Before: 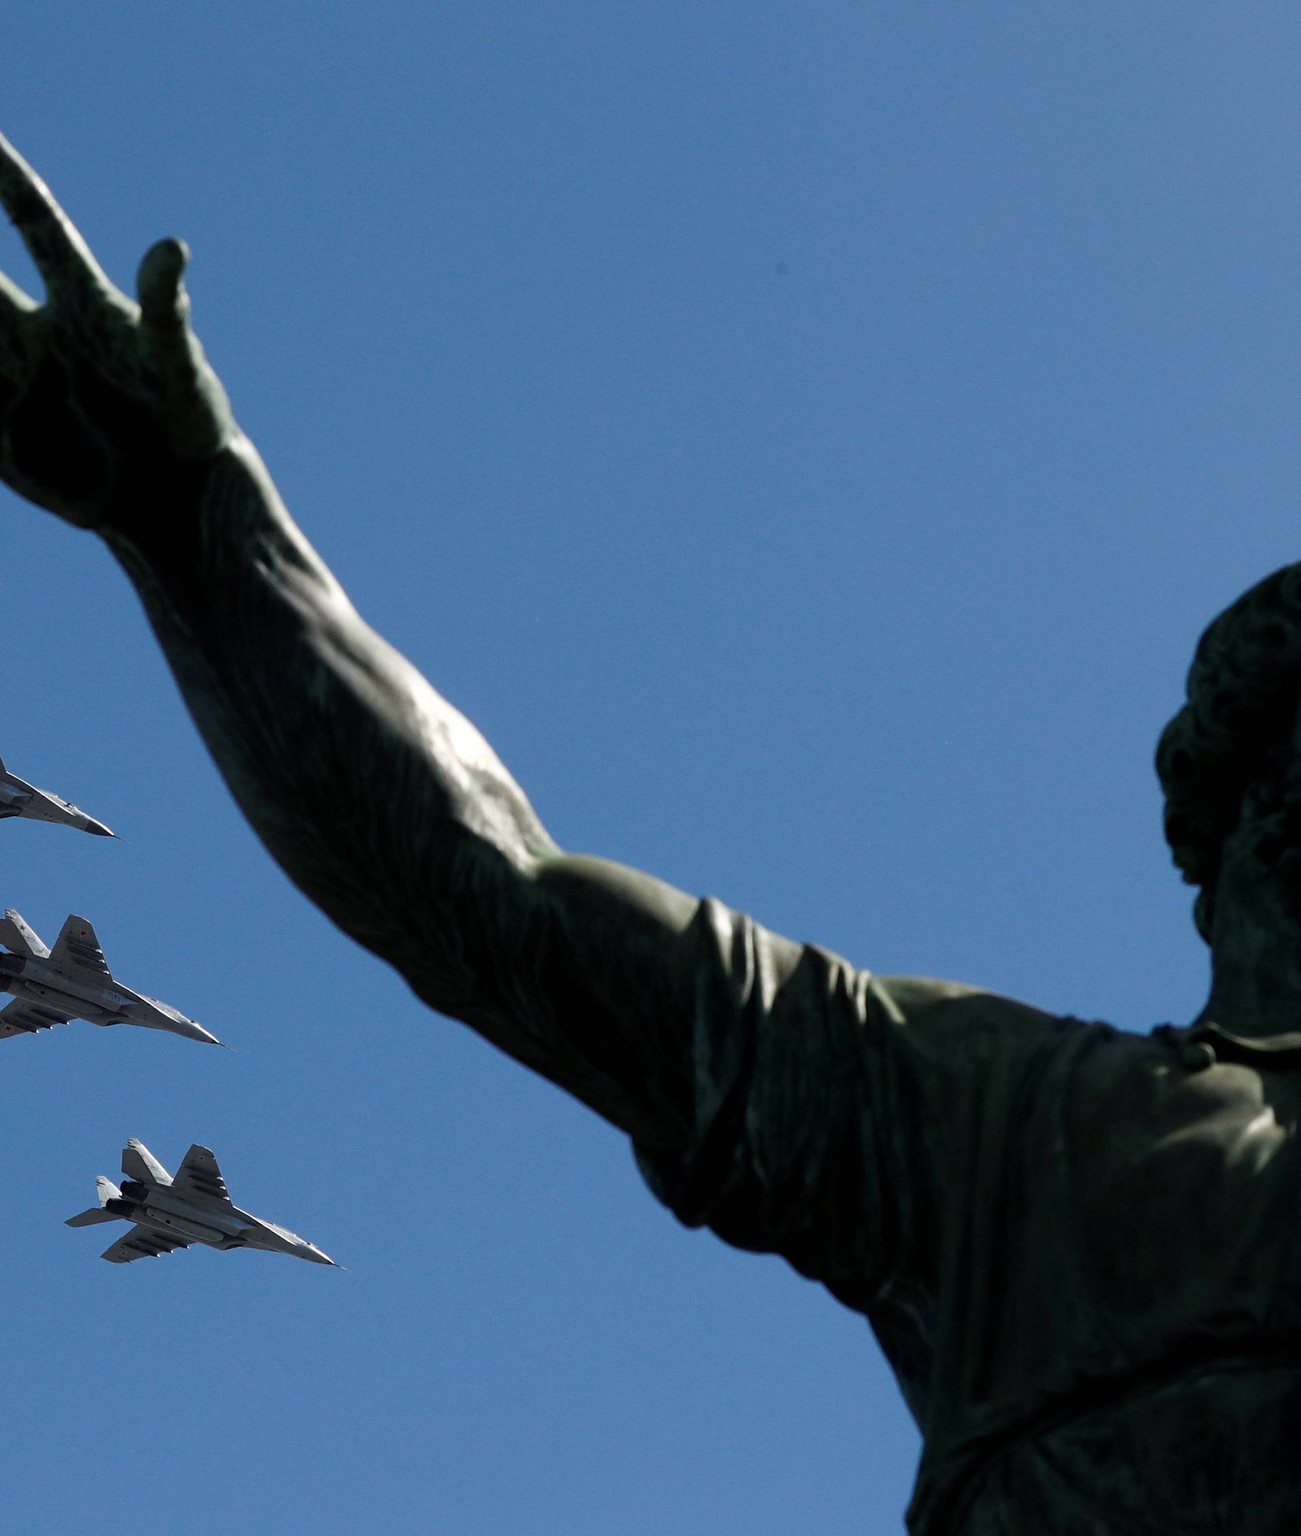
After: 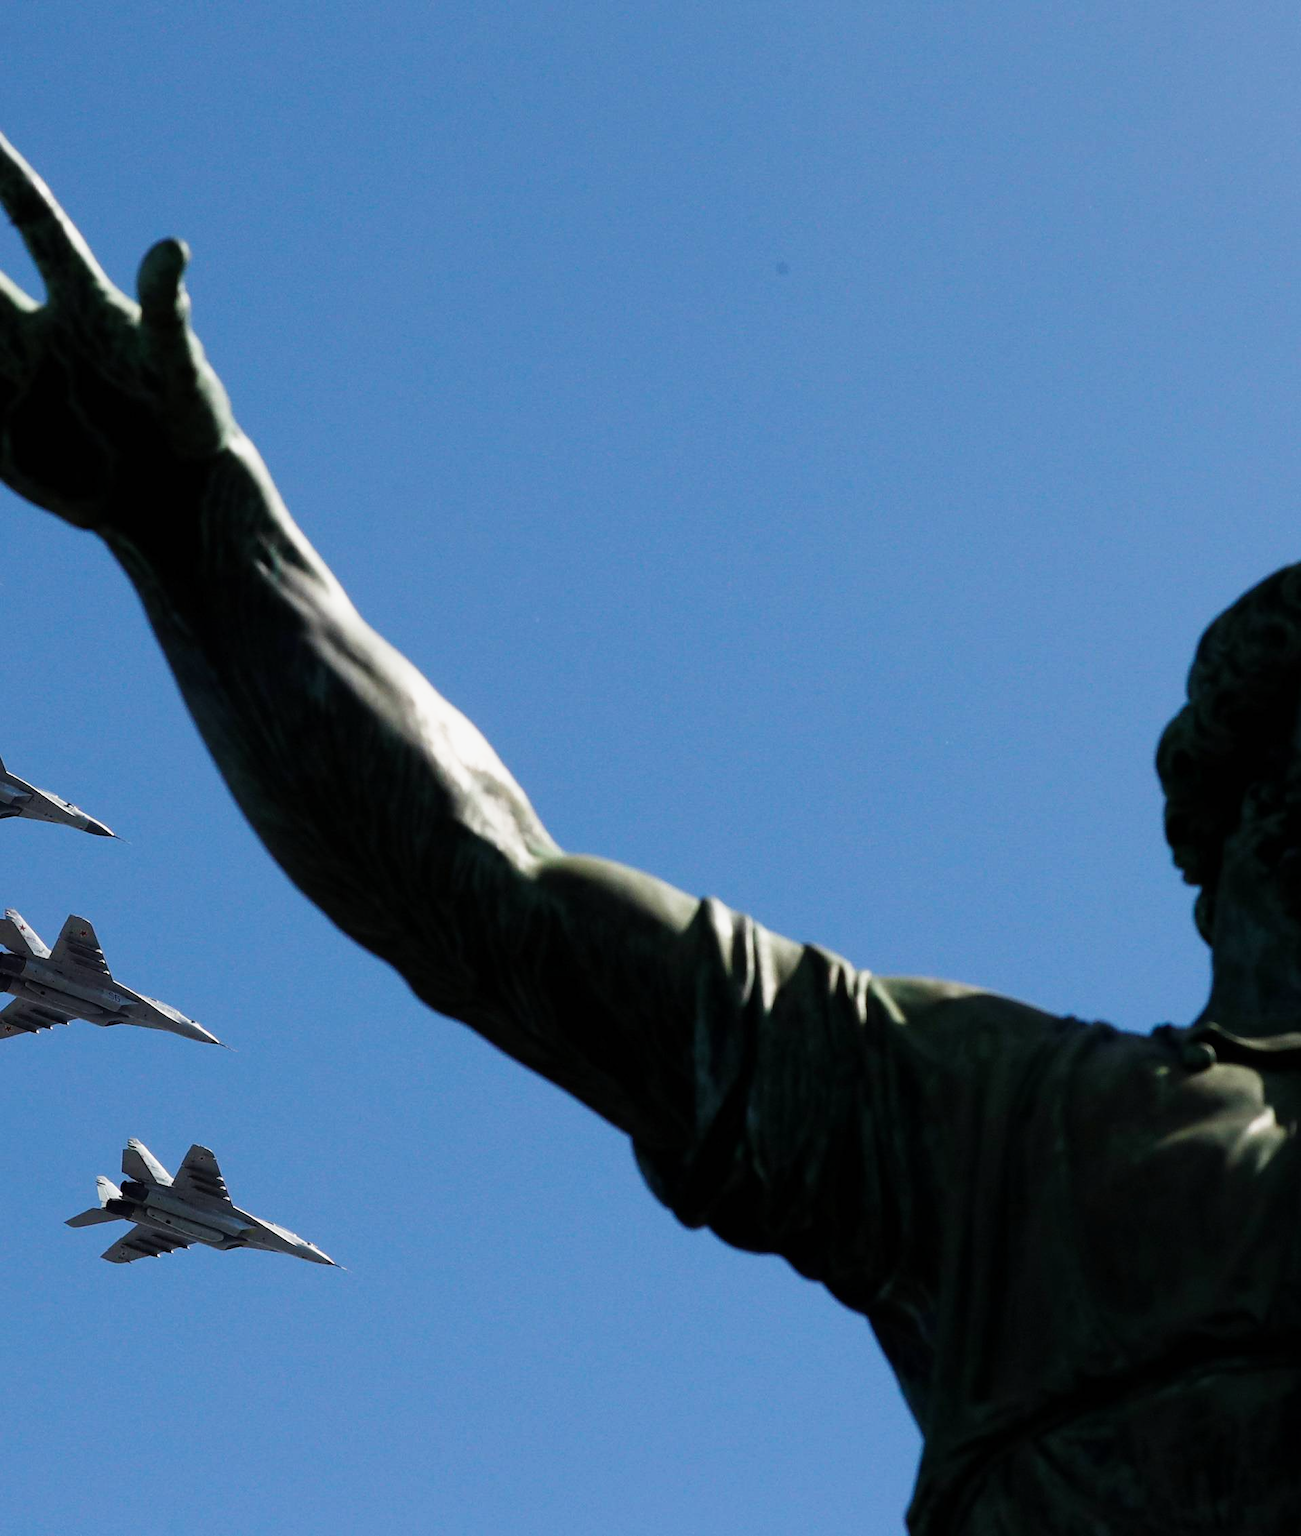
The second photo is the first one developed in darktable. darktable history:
tone curve: curves: ch0 [(0, 0) (0.091, 0.075) (0.409, 0.457) (0.733, 0.82) (0.844, 0.908) (0.909, 0.942) (1, 0.973)]; ch1 [(0, 0) (0.437, 0.404) (0.5, 0.5) (0.529, 0.556) (0.58, 0.606) (0.616, 0.654) (1, 1)]; ch2 [(0, 0) (0.442, 0.415) (0.5, 0.5) (0.535, 0.557) (0.585, 0.62) (1, 1)], preserve colors none
